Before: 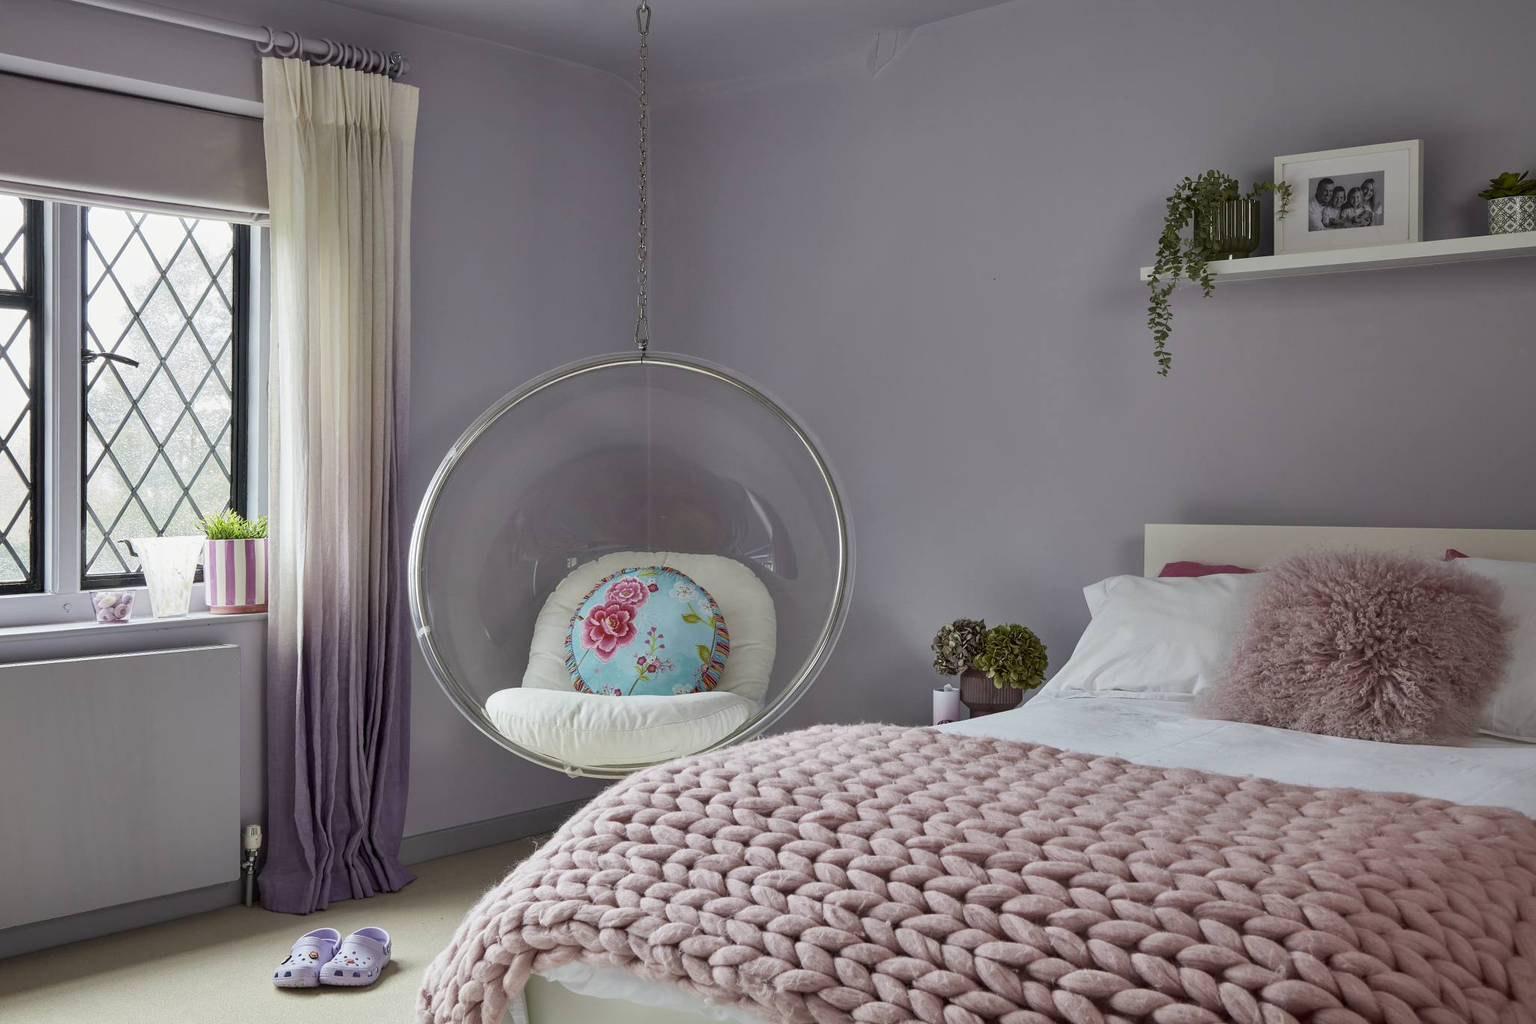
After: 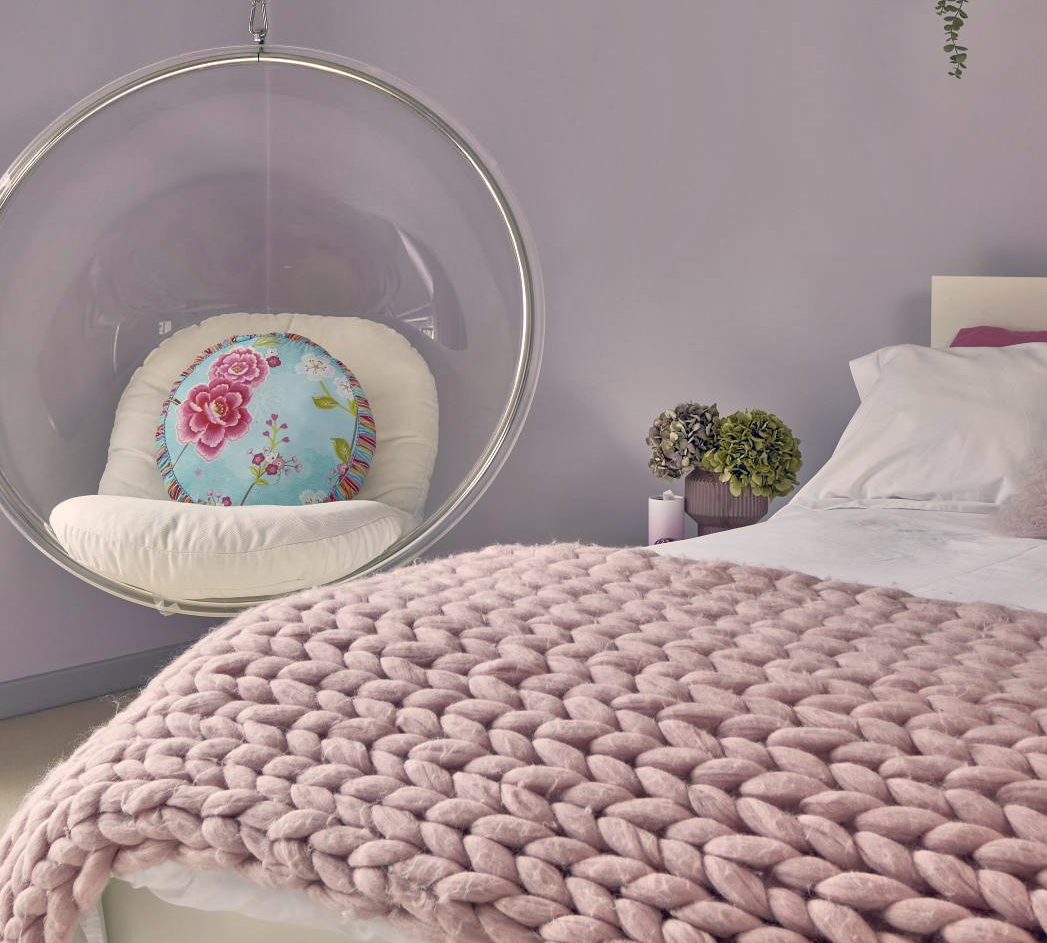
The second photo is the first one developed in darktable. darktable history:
crop and rotate: left 29.237%, top 31.152%, right 19.807%
color balance rgb: shadows lift › hue 87.51°, highlights gain › chroma 3.21%, highlights gain › hue 55.1°, global offset › chroma 0.15%, global offset › hue 253.66°, linear chroma grading › global chroma 0.5%
tone equalizer: -7 EV 0.15 EV, -6 EV 0.6 EV, -5 EV 1.15 EV, -4 EV 1.33 EV, -3 EV 1.15 EV, -2 EV 0.6 EV, -1 EV 0.15 EV, mask exposure compensation -0.5 EV
